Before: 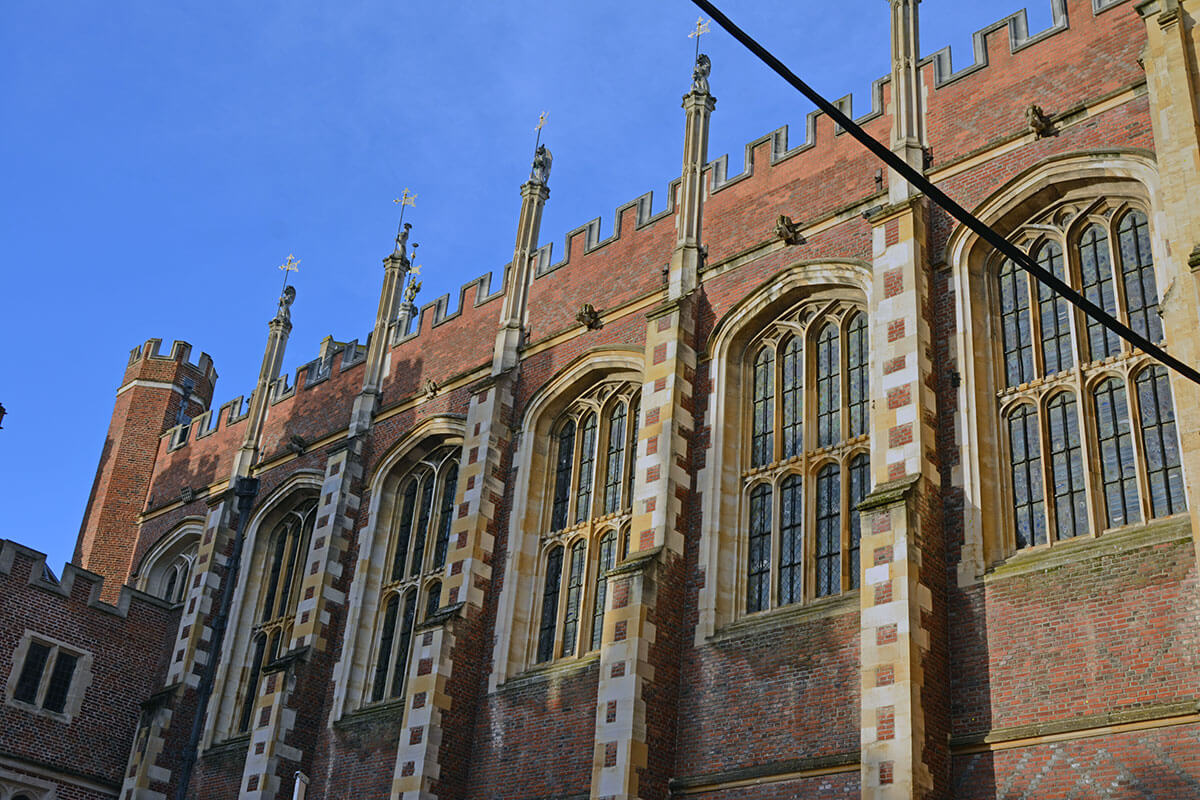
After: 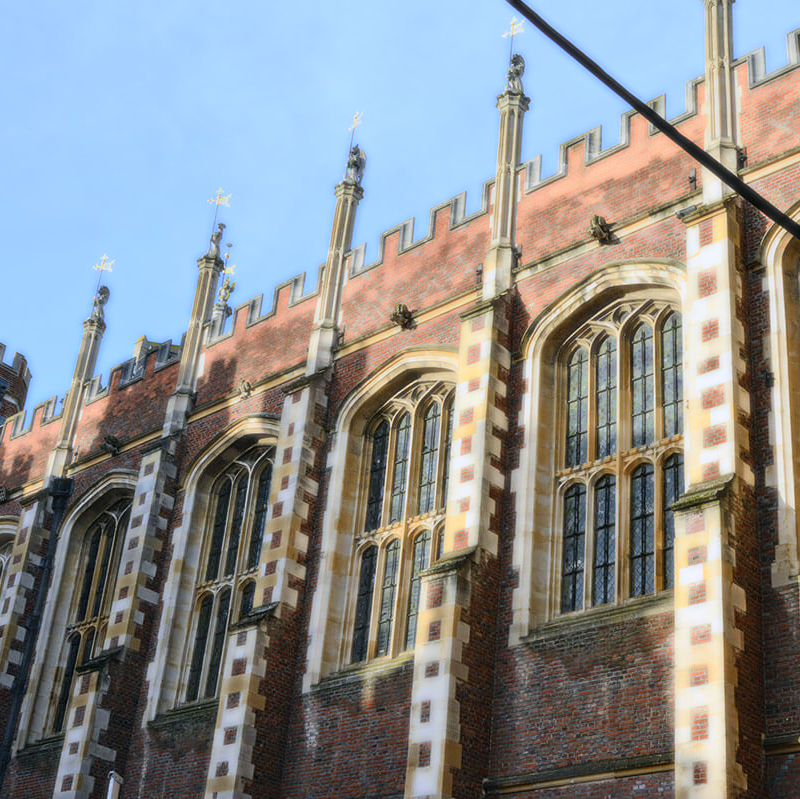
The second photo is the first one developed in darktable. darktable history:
crop and rotate: left 15.546%, right 17.787%
vibrance: vibrance 15%
bloom: size 0%, threshold 54.82%, strength 8.31%
